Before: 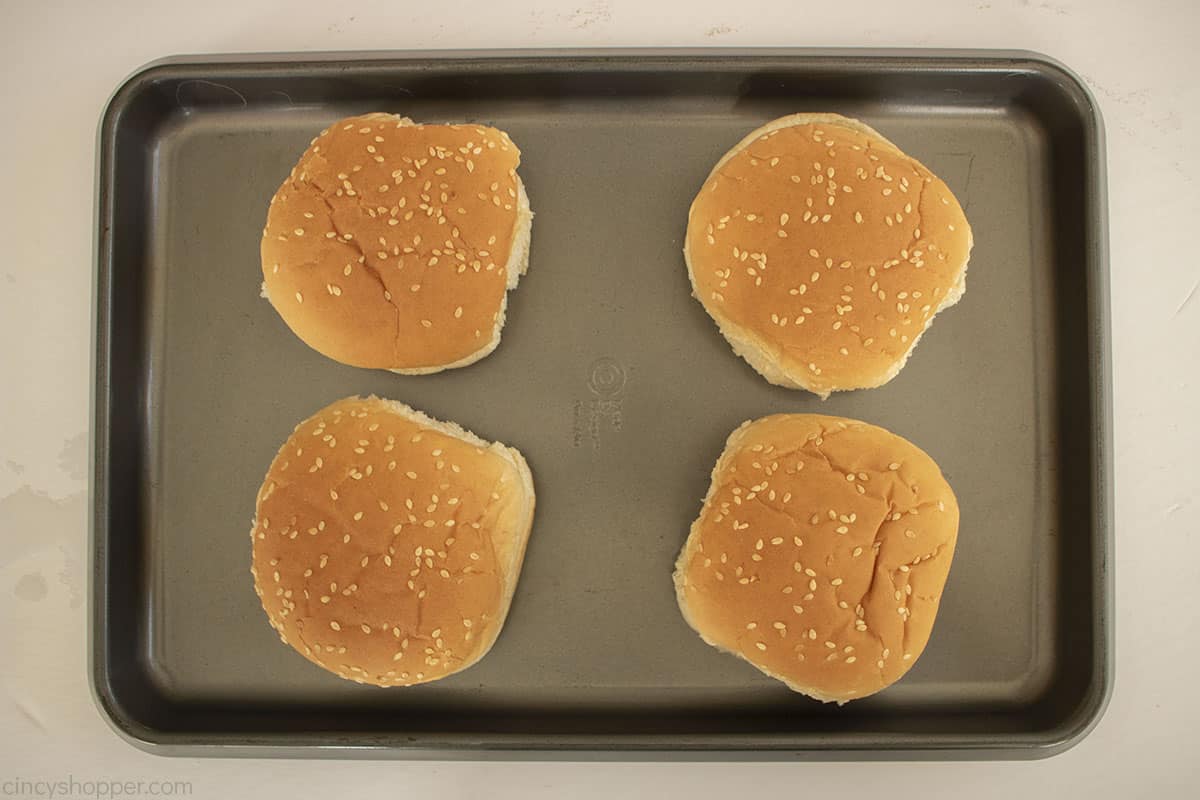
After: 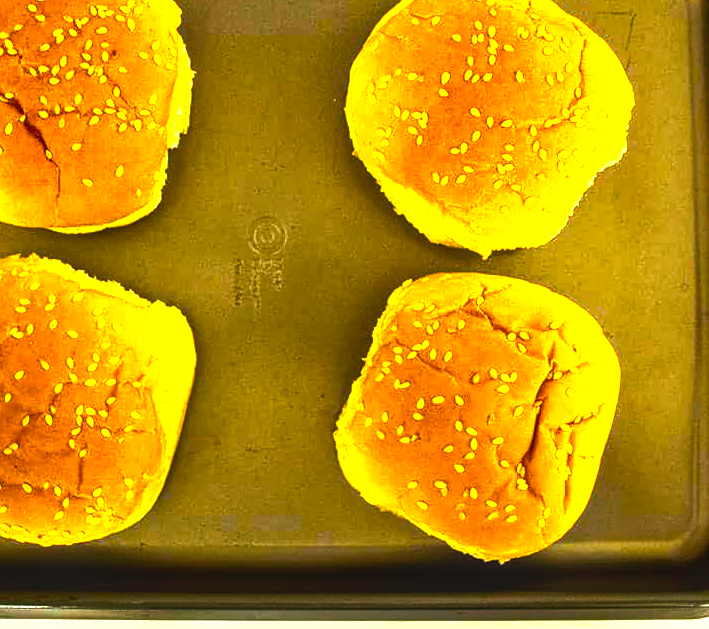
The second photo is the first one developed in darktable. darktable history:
crop and rotate: left 28.256%, top 17.734%, right 12.656%, bottom 3.573%
local contrast: detail 130%
white balance: red 0.978, blue 0.999
color balance rgb: linear chroma grading › shadows -30%, linear chroma grading › global chroma 35%, perceptual saturation grading › global saturation 75%, perceptual saturation grading › shadows -30%, perceptual brilliance grading › highlights 75%, perceptual brilliance grading › shadows -30%, global vibrance 35%
shadows and highlights: soften with gaussian
